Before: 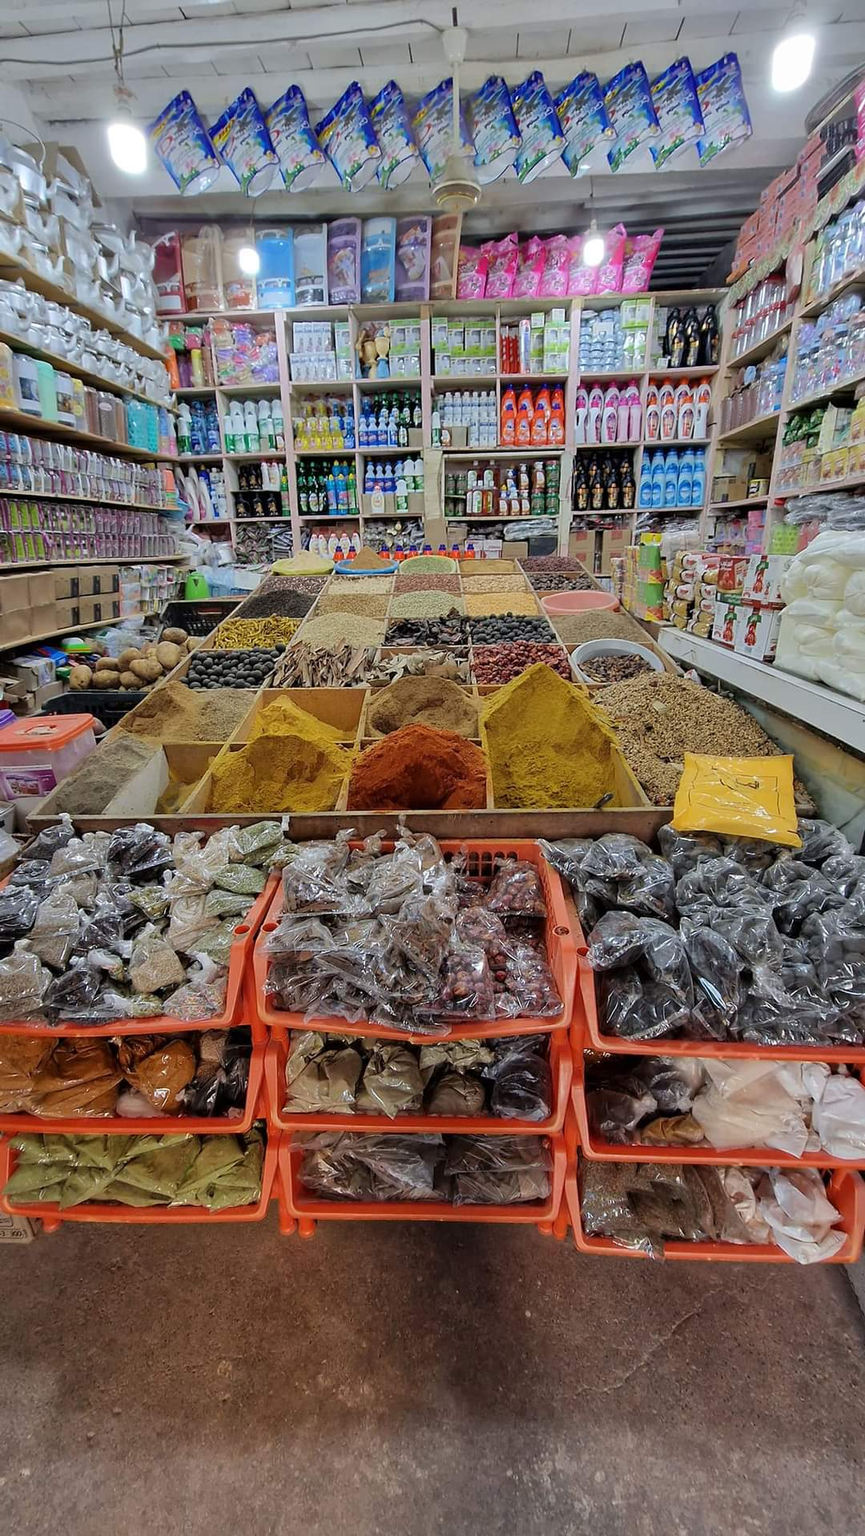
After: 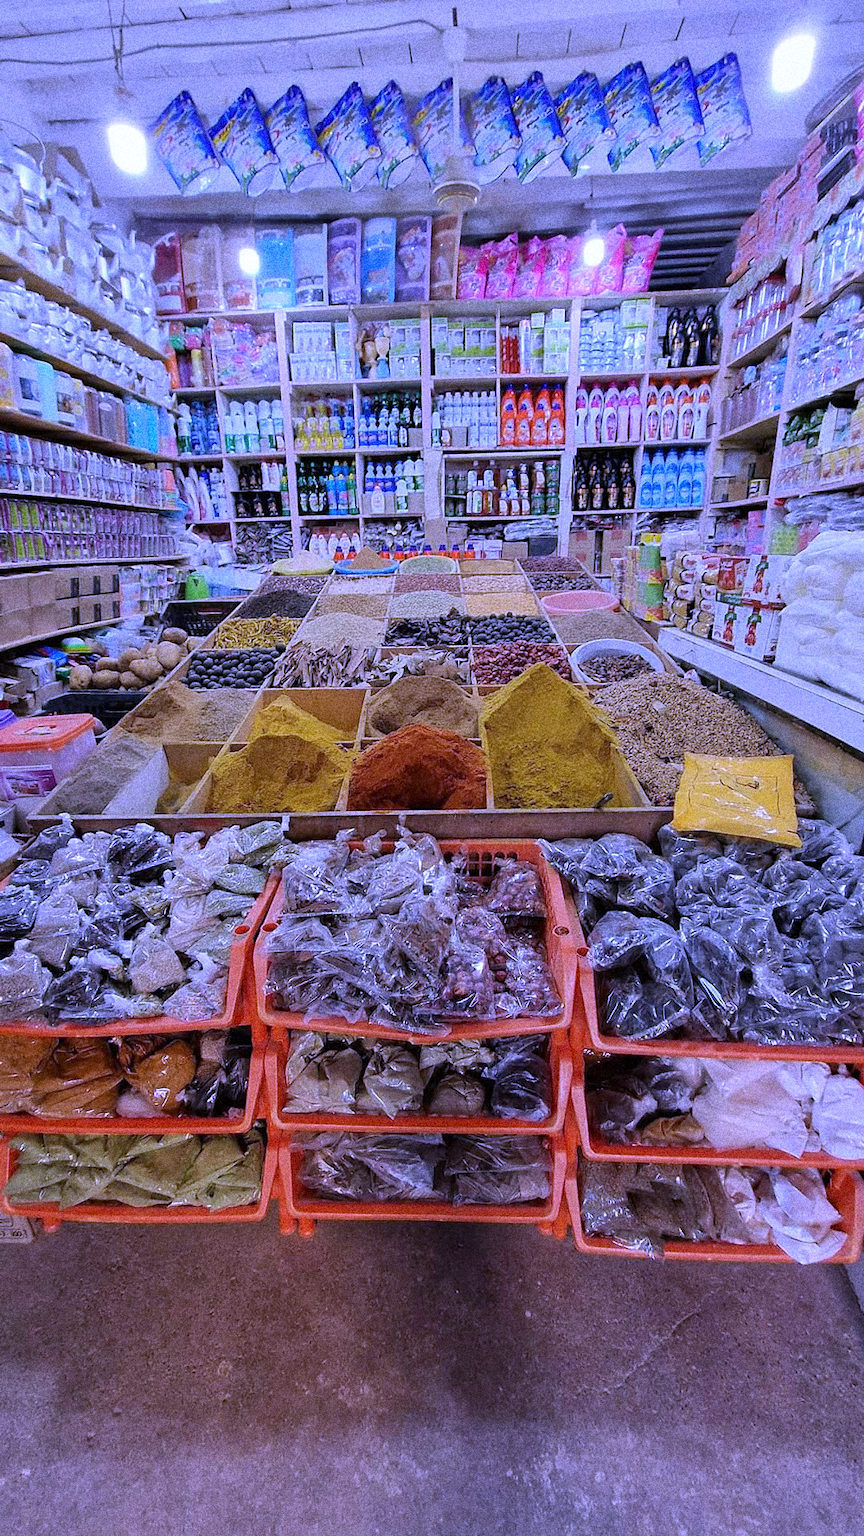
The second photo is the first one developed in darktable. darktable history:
grain: coarseness 14.49 ISO, strength 48.04%, mid-tones bias 35%
white balance: red 0.98, blue 1.61
